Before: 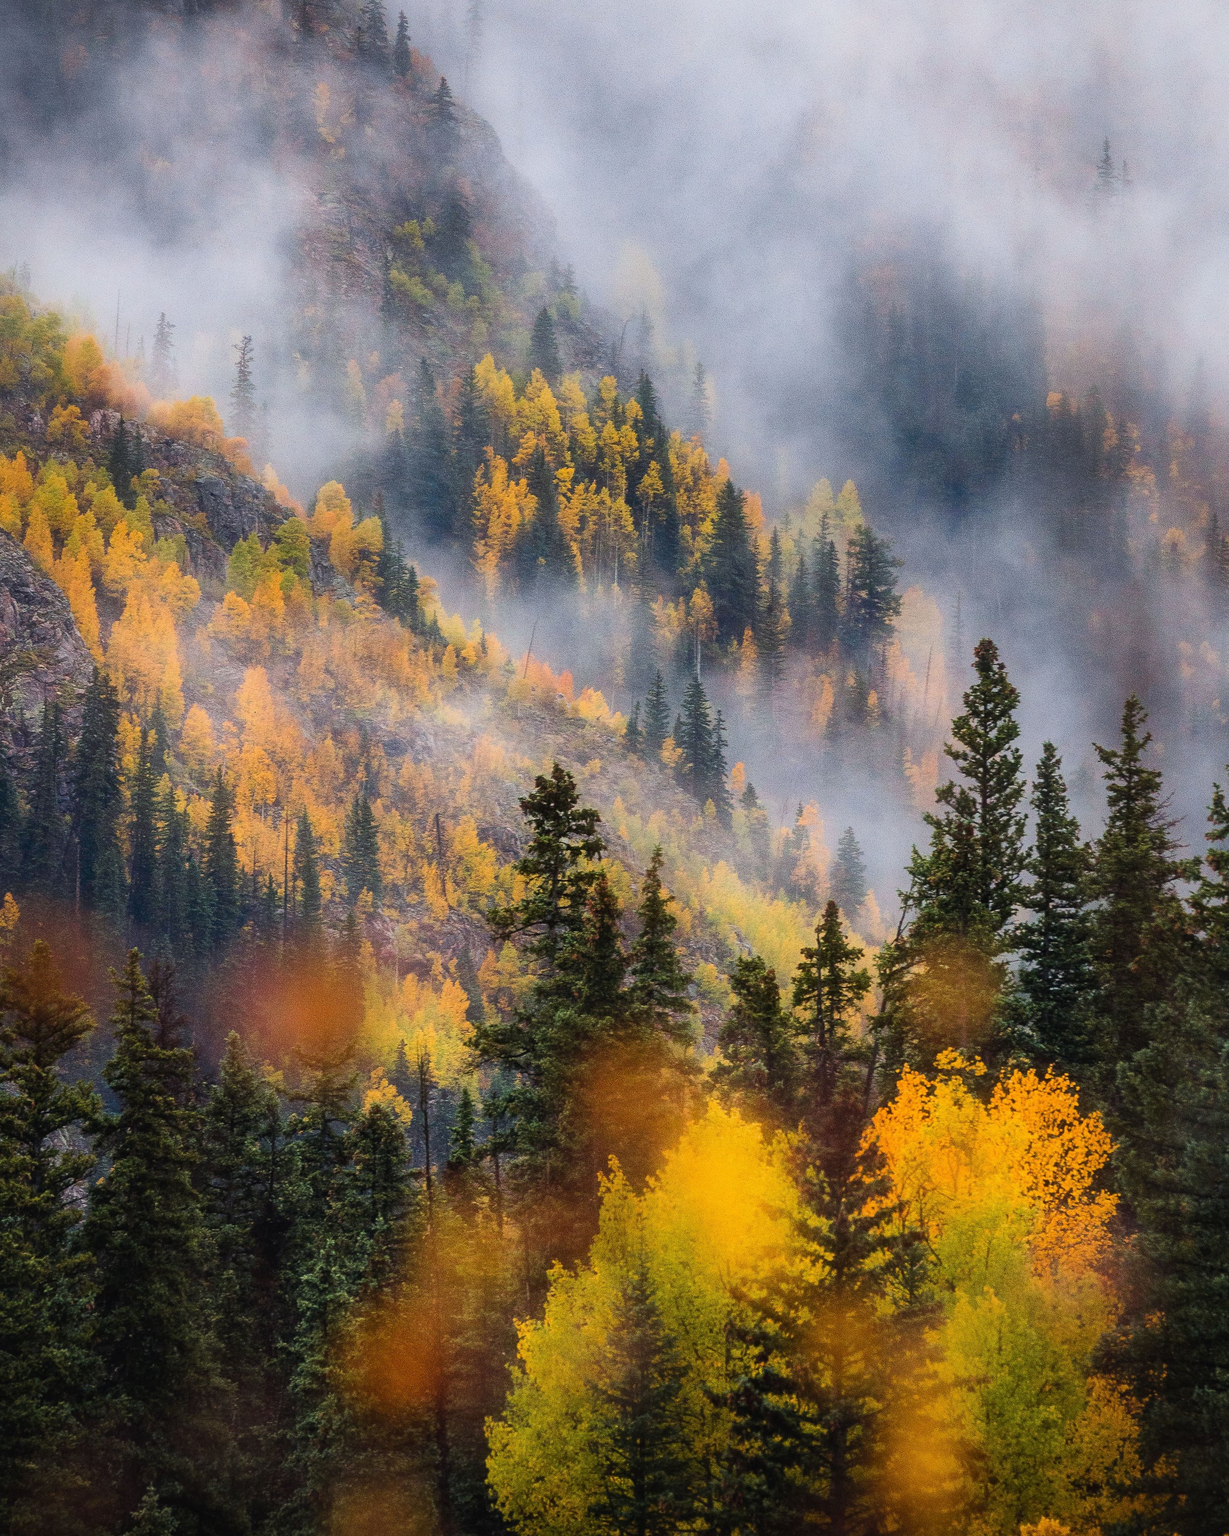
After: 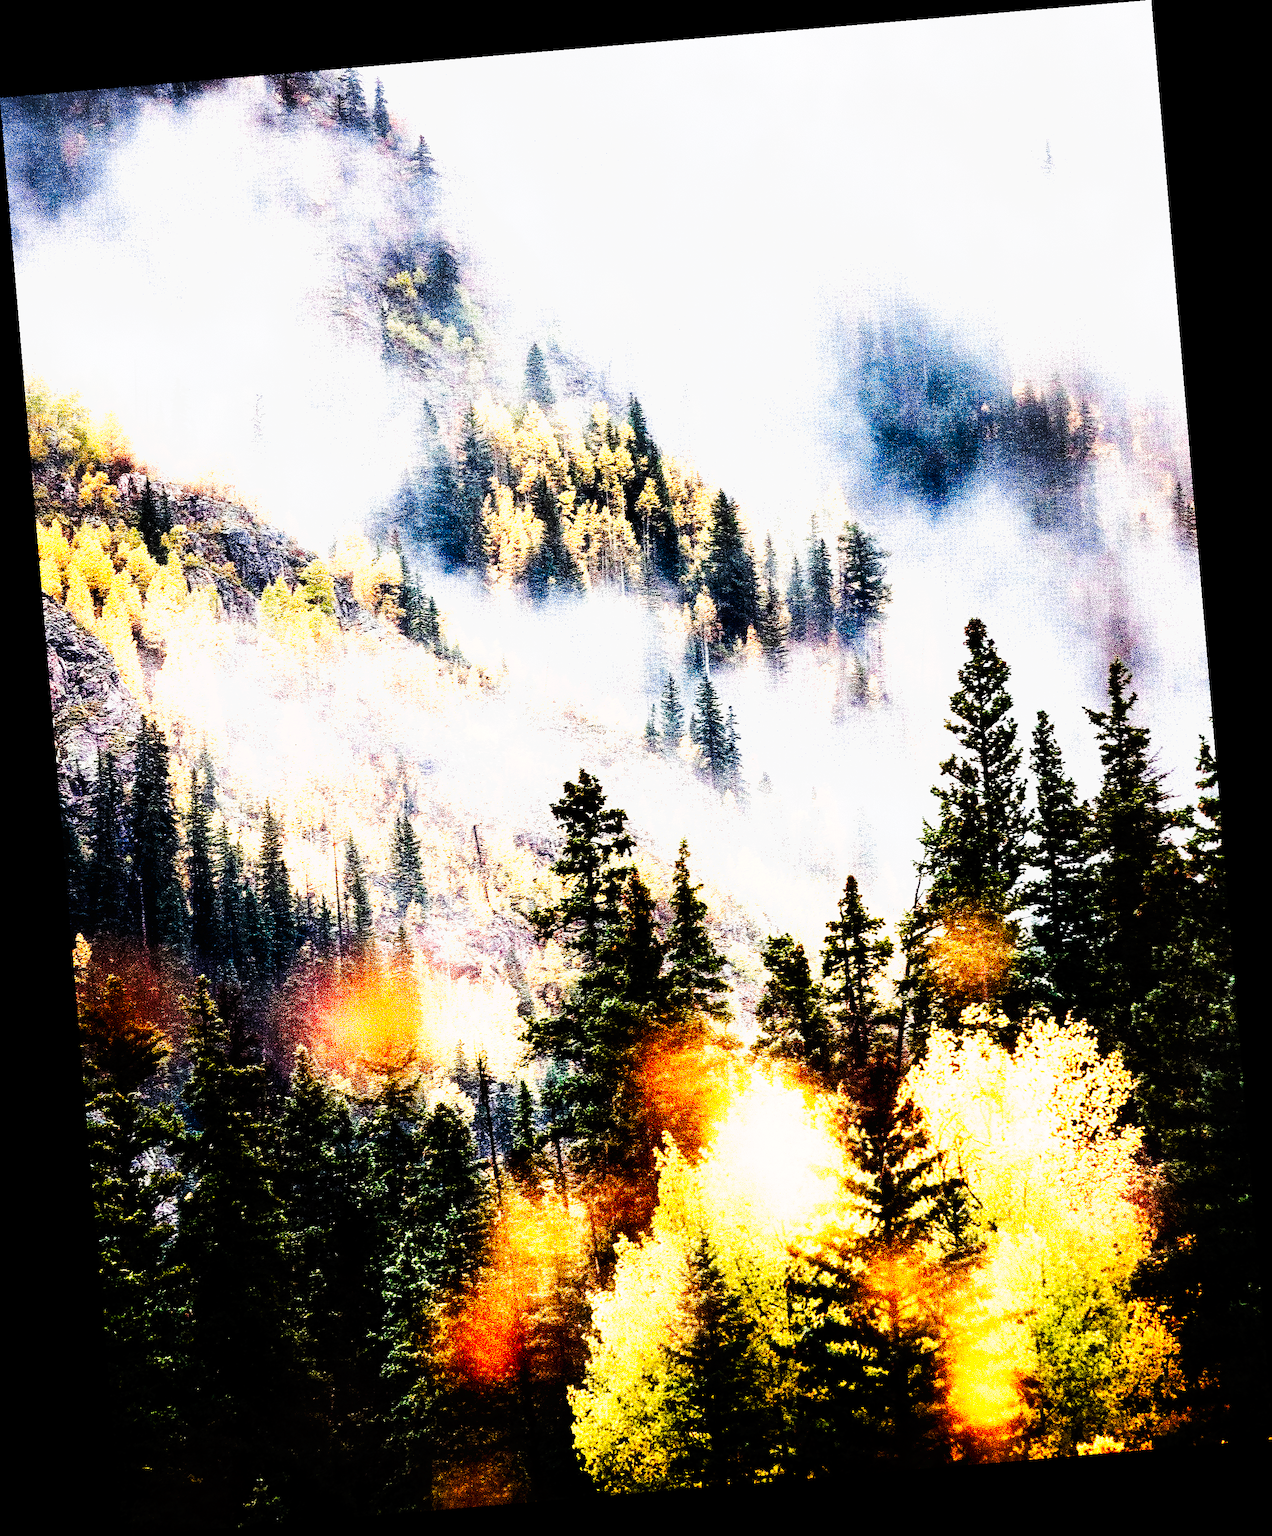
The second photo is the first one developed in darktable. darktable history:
tone curve: curves: ch0 [(0, 0) (0.003, 0.001) (0.011, 0.003) (0.025, 0.003) (0.044, 0.003) (0.069, 0.003) (0.1, 0.006) (0.136, 0.007) (0.177, 0.009) (0.224, 0.007) (0.277, 0.026) (0.335, 0.126) (0.399, 0.254) (0.468, 0.493) (0.543, 0.892) (0.623, 0.984) (0.709, 0.979) (0.801, 0.979) (0.898, 0.982) (1, 1)], preserve colors none
exposure: black level correction 0.008, exposure 0.979 EV, compensate highlight preservation false
rotate and perspective: rotation -4.86°, automatic cropping off
contrast brightness saturation: contrast 0.1, saturation -0.36
graduated density: on, module defaults
